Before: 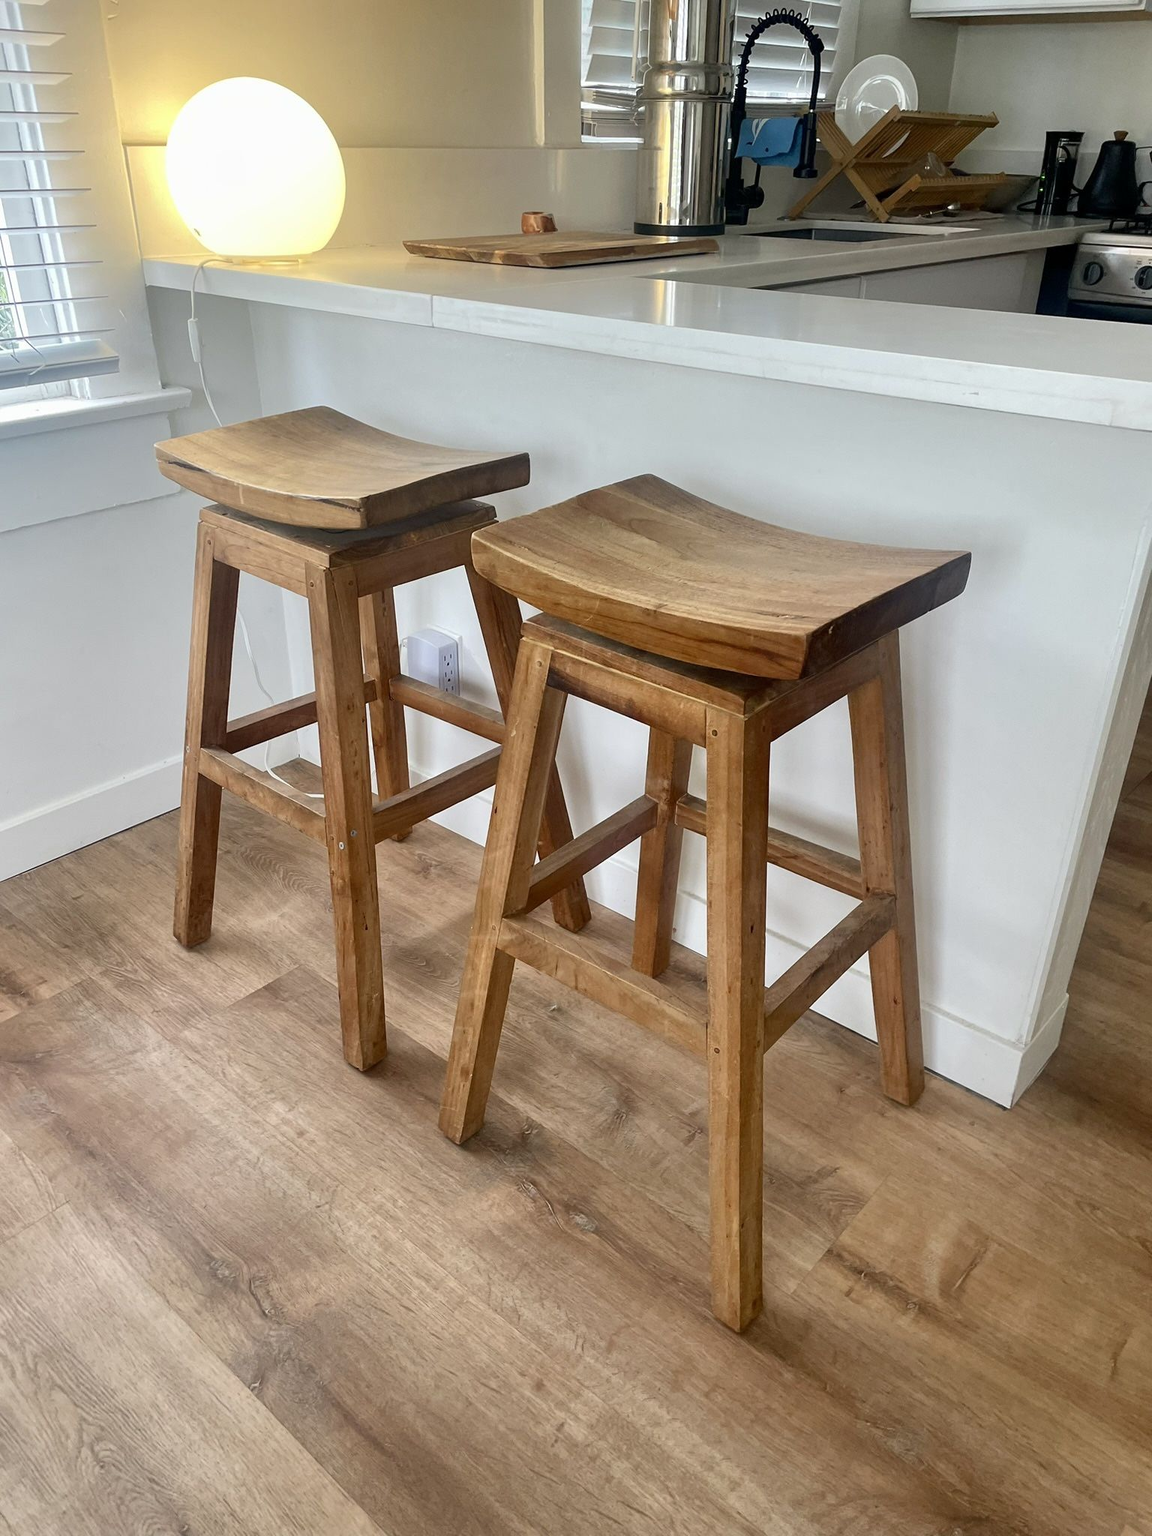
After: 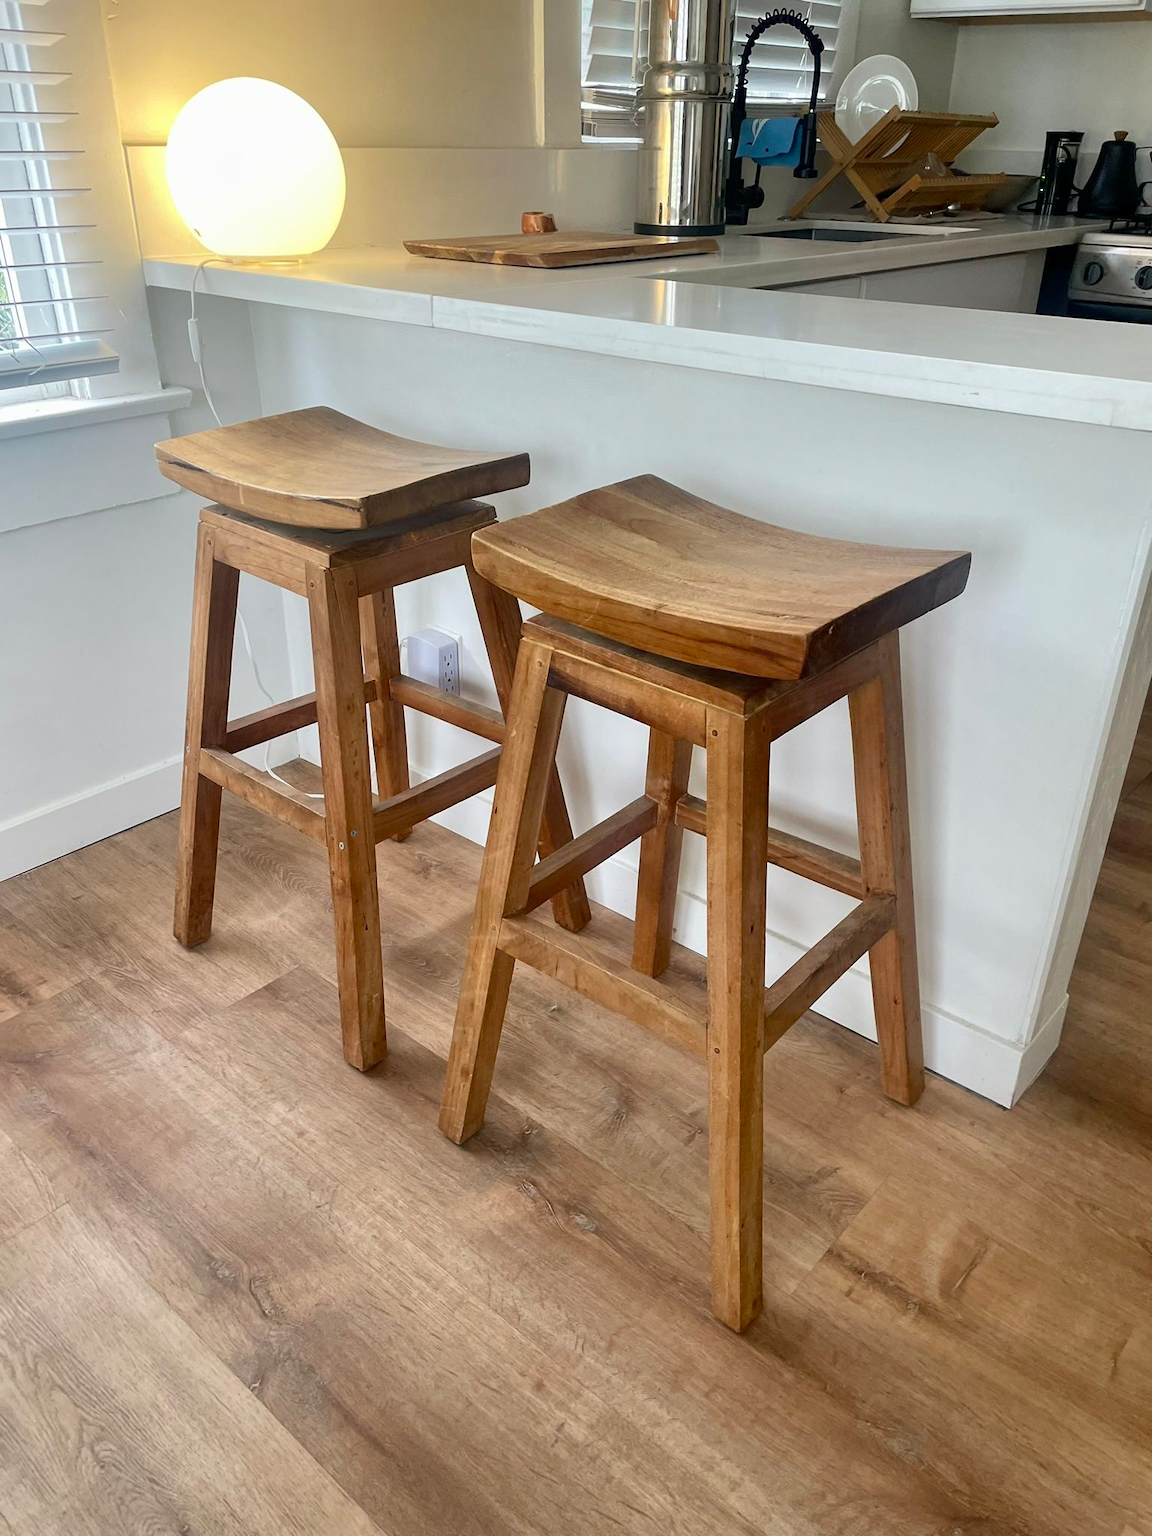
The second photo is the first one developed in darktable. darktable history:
sharpen: radius 2.928, amount 0.854, threshold 47.3
